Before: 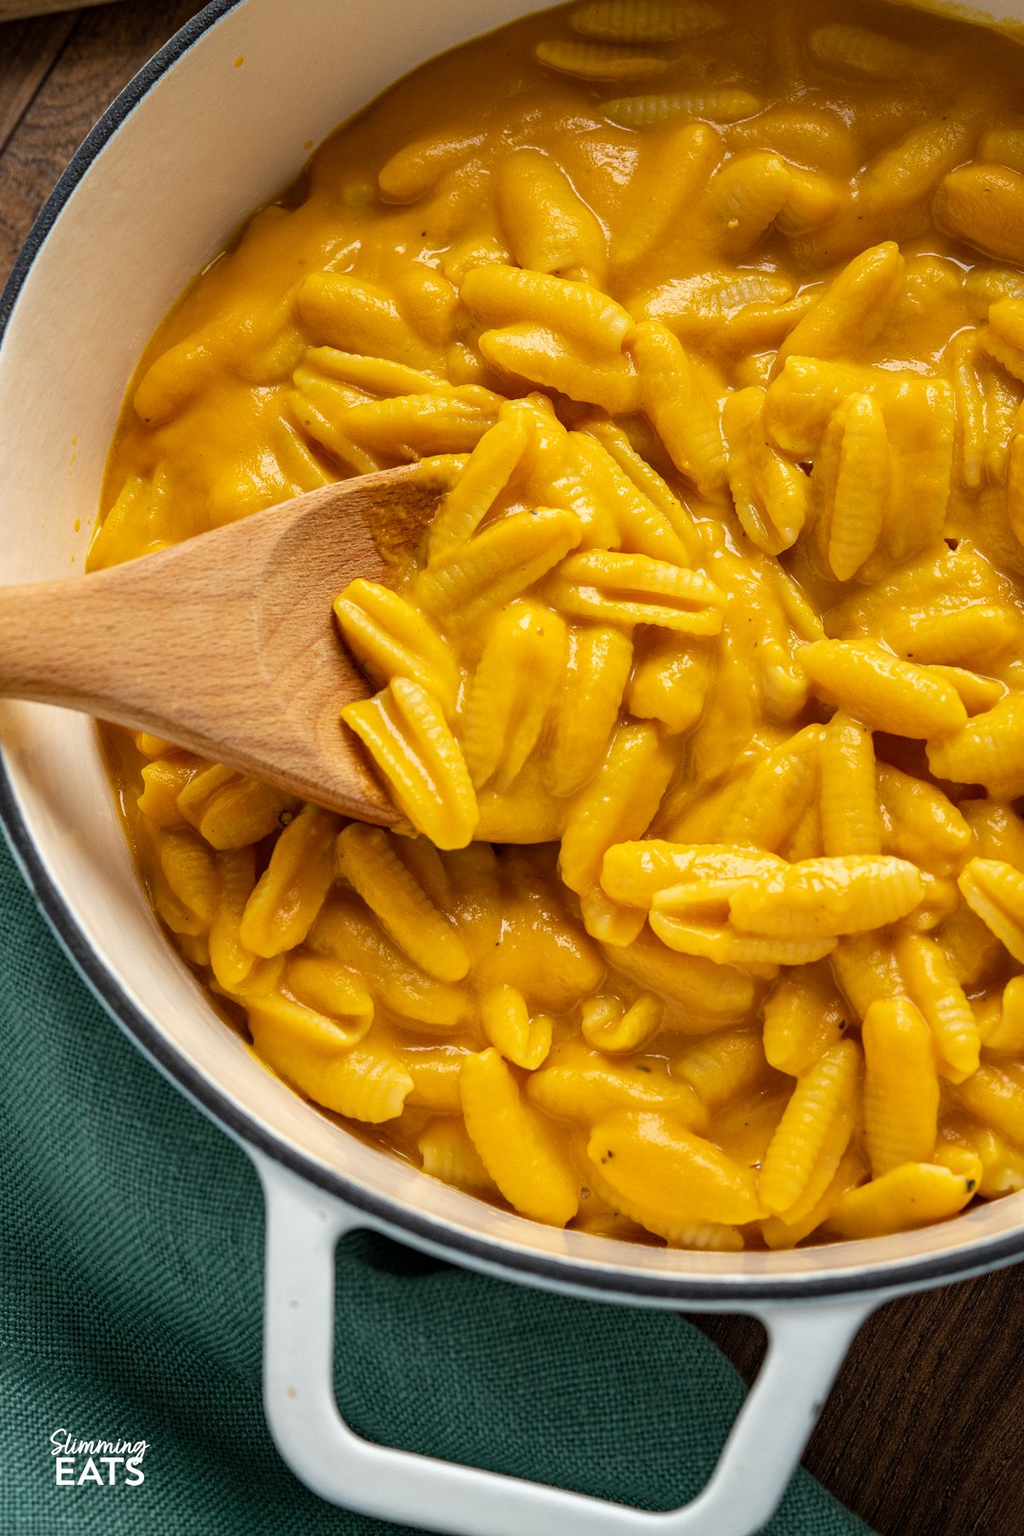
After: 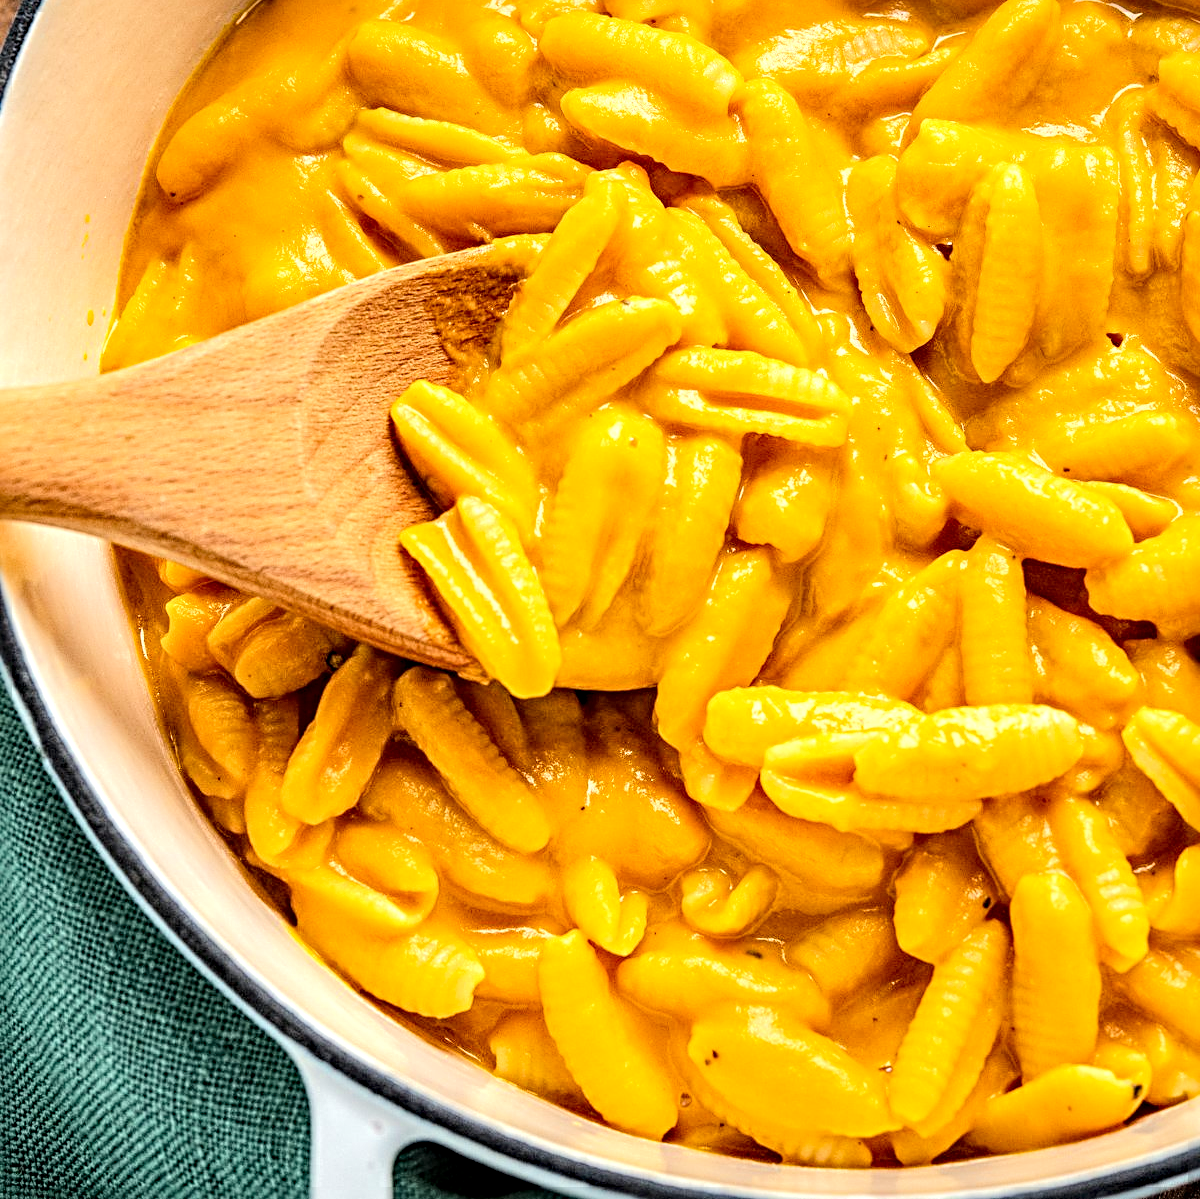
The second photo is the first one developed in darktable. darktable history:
tone equalizer: -7 EV 0.163 EV, -6 EV 0.633 EV, -5 EV 1.18 EV, -4 EV 1.34 EV, -3 EV 1.15 EV, -2 EV 0.6 EV, -1 EV 0.149 EV, edges refinement/feathering 500, mask exposure compensation -1.57 EV, preserve details no
sharpen: radius 4.885
crop: top 16.586%, bottom 16.751%
haze removal: compatibility mode true, adaptive false
local contrast: detail 155%
shadows and highlights: shadows 36.36, highlights -26.94, highlights color adjustment 53.05%, soften with gaussian
color calibration: x 0.342, y 0.356, temperature 5132.3 K
